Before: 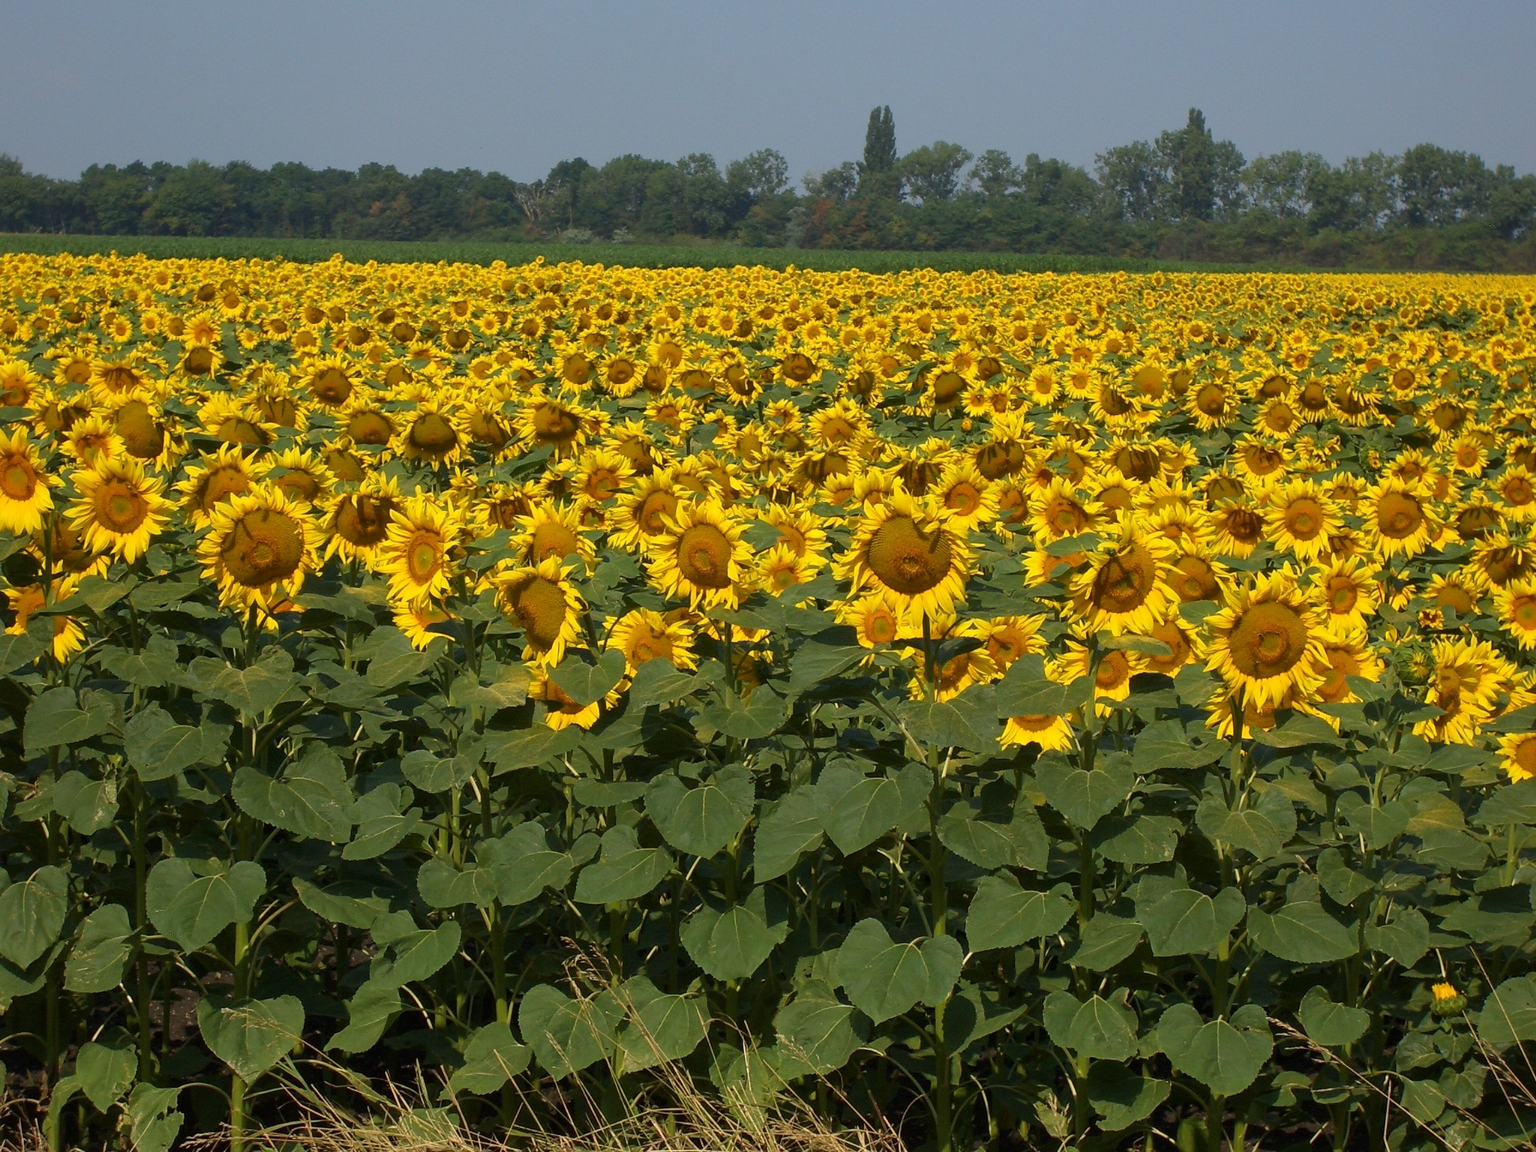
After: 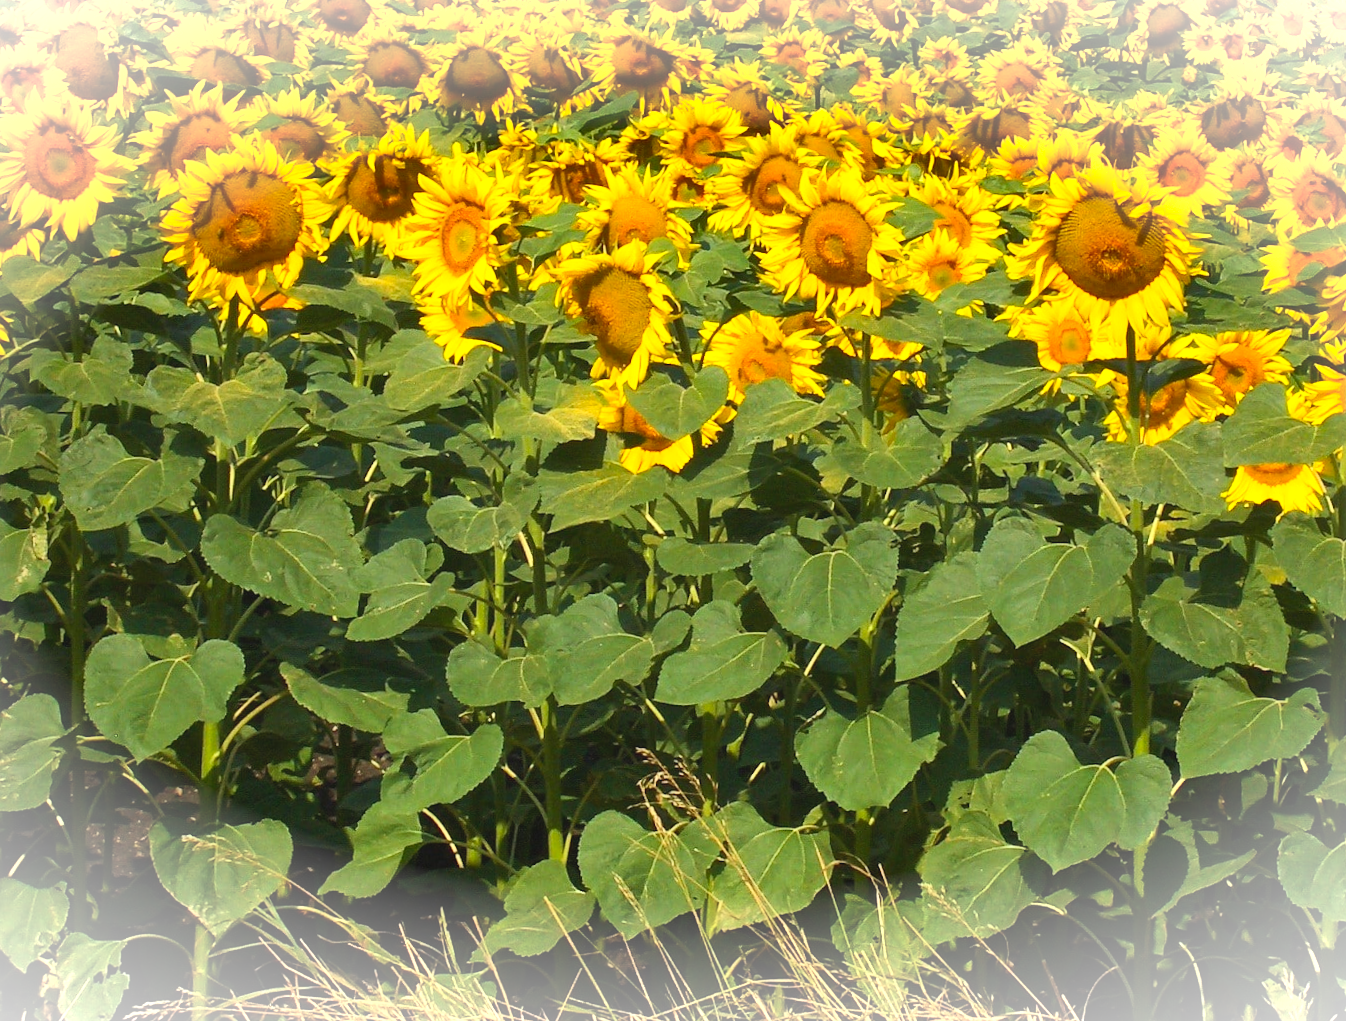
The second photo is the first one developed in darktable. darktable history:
crop and rotate: angle -1.02°, left 3.984%, top 31.917%, right 28.704%
vignetting: fall-off start 98.91%, fall-off radius 100.17%, brightness 0.987, saturation -0.493, width/height ratio 1.423
shadows and highlights: shadows 32.67, highlights -47.3, compress 49.86%, soften with gaussian
exposure: black level correction -0.002, exposure 0.536 EV, compensate exposure bias true, compensate highlight preservation false
contrast brightness saturation: contrast 0.24, brightness 0.249, saturation 0.387
